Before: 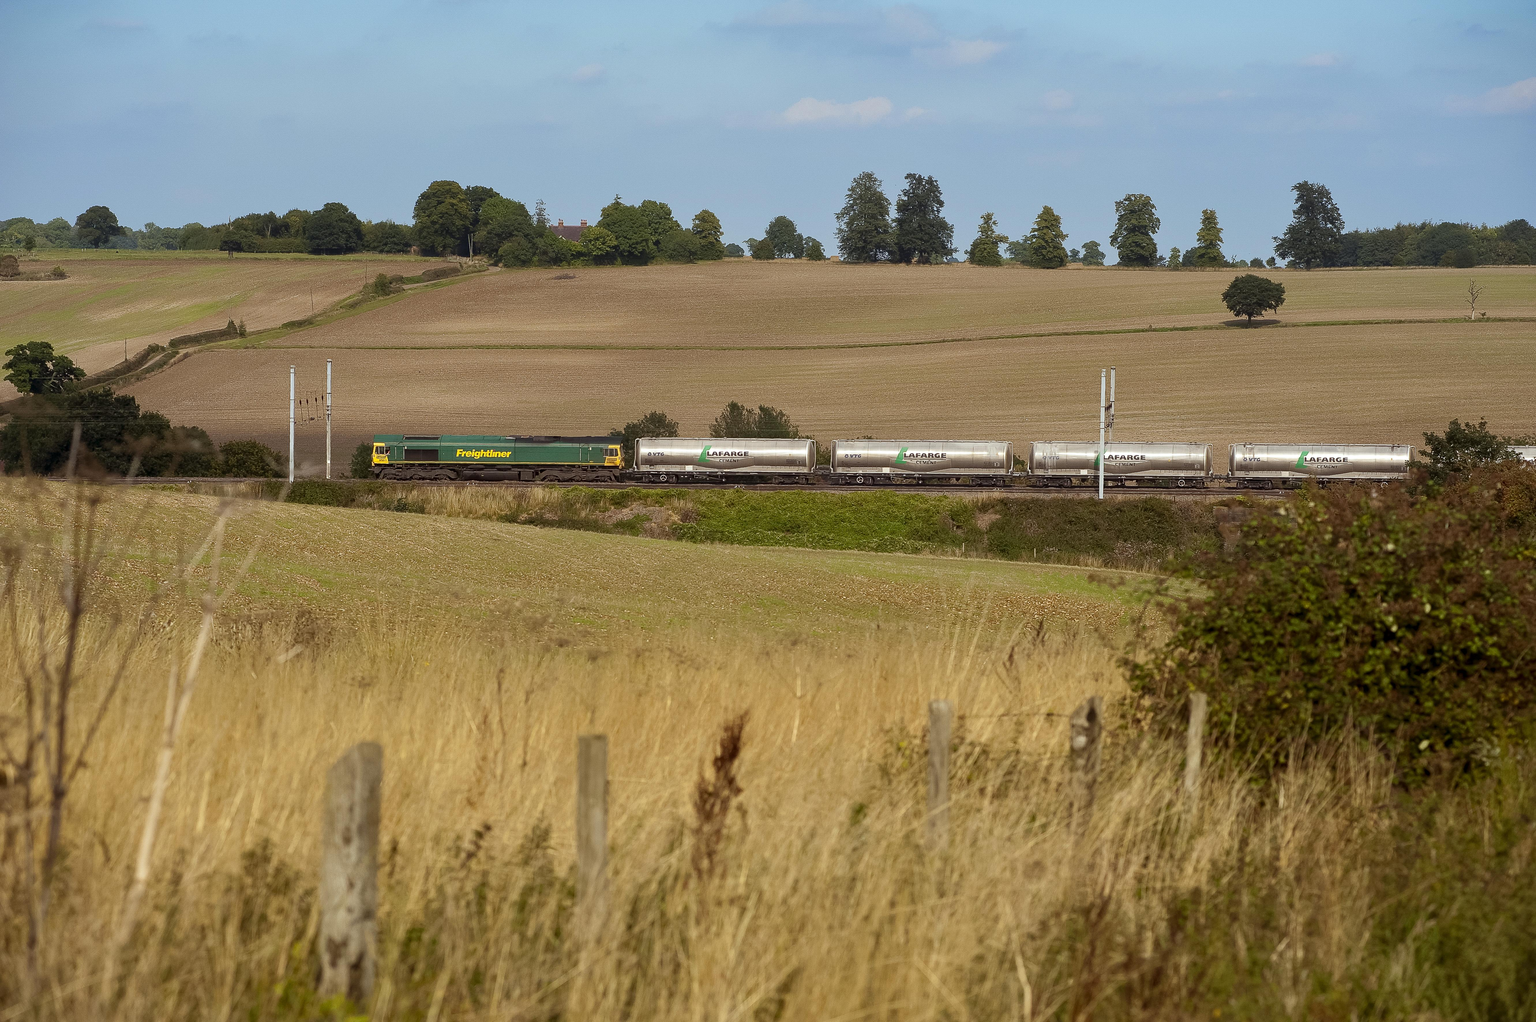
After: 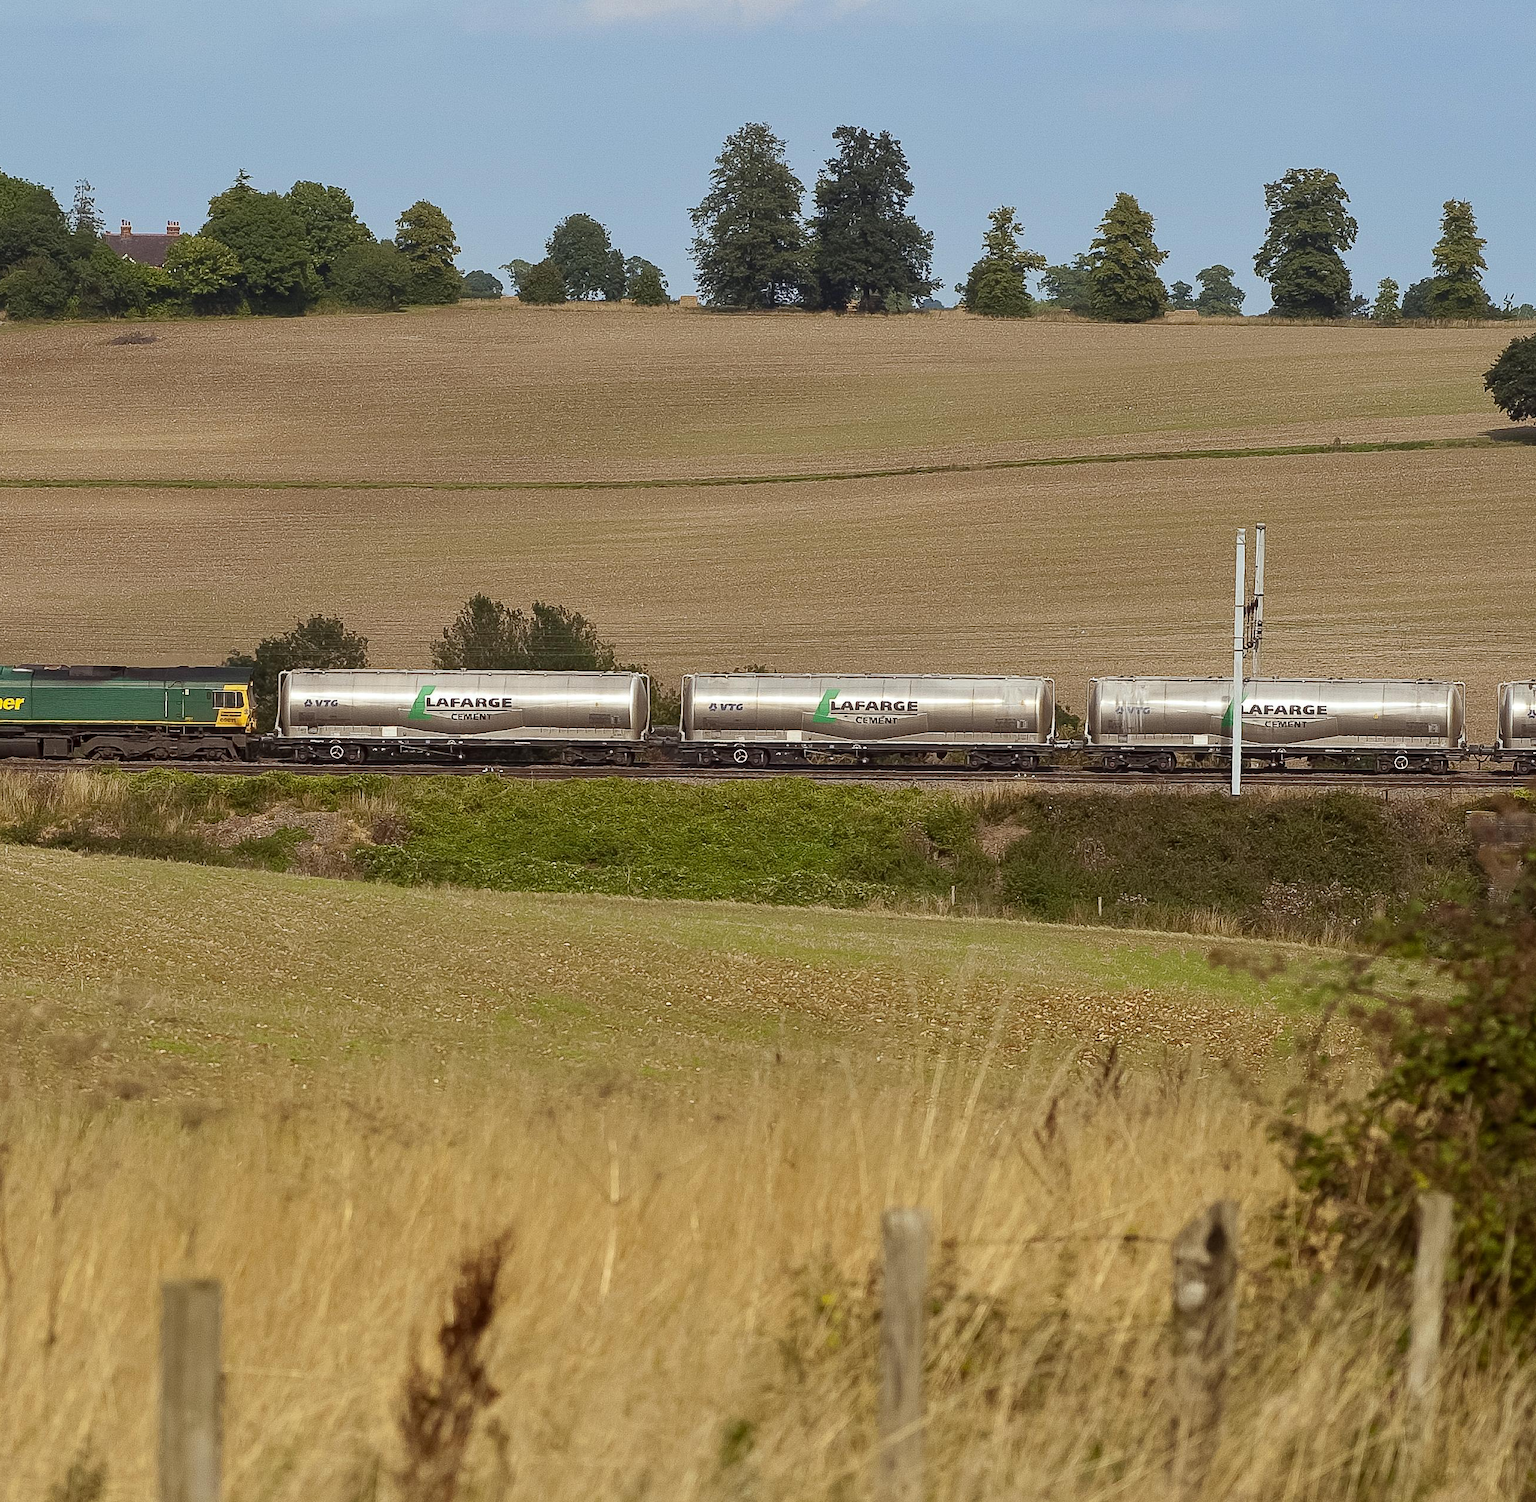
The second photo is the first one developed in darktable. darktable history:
crop: left 32.541%, top 10.956%, right 18.772%, bottom 17.478%
